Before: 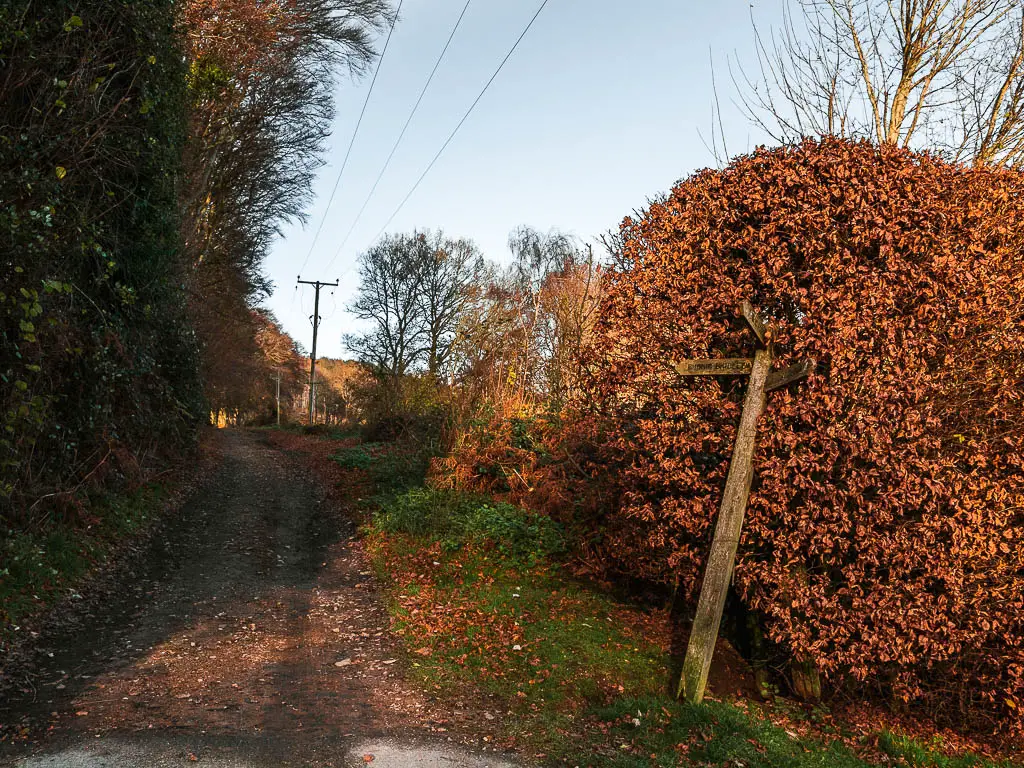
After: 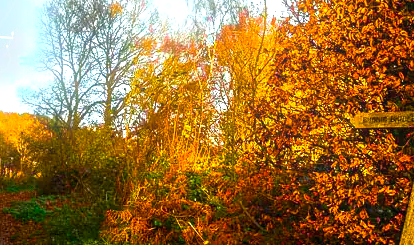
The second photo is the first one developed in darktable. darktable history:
color balance rgb: linear chroma grading › global chroma 42%, perceptual saturation grading › global saturation 42%, perceptual brilliance grading › global brilliance 25%, global vibrance 33%
bloom: size 5%, threshold 95%, strength 15%
crop: left 31.751%, top 32.172%, right 27.8%, bottom 35.83%
tone equalizer: -7 EV 0.18 EV, -6 EV 0.12 EV, -5 EV 0.08 EV, -4 EV 0.04 EV, -2 EV -0.02 EV, -1 EV -0.04 EV, +0 EV -0.06 EV, luminance estimator HSV value / RGB max
